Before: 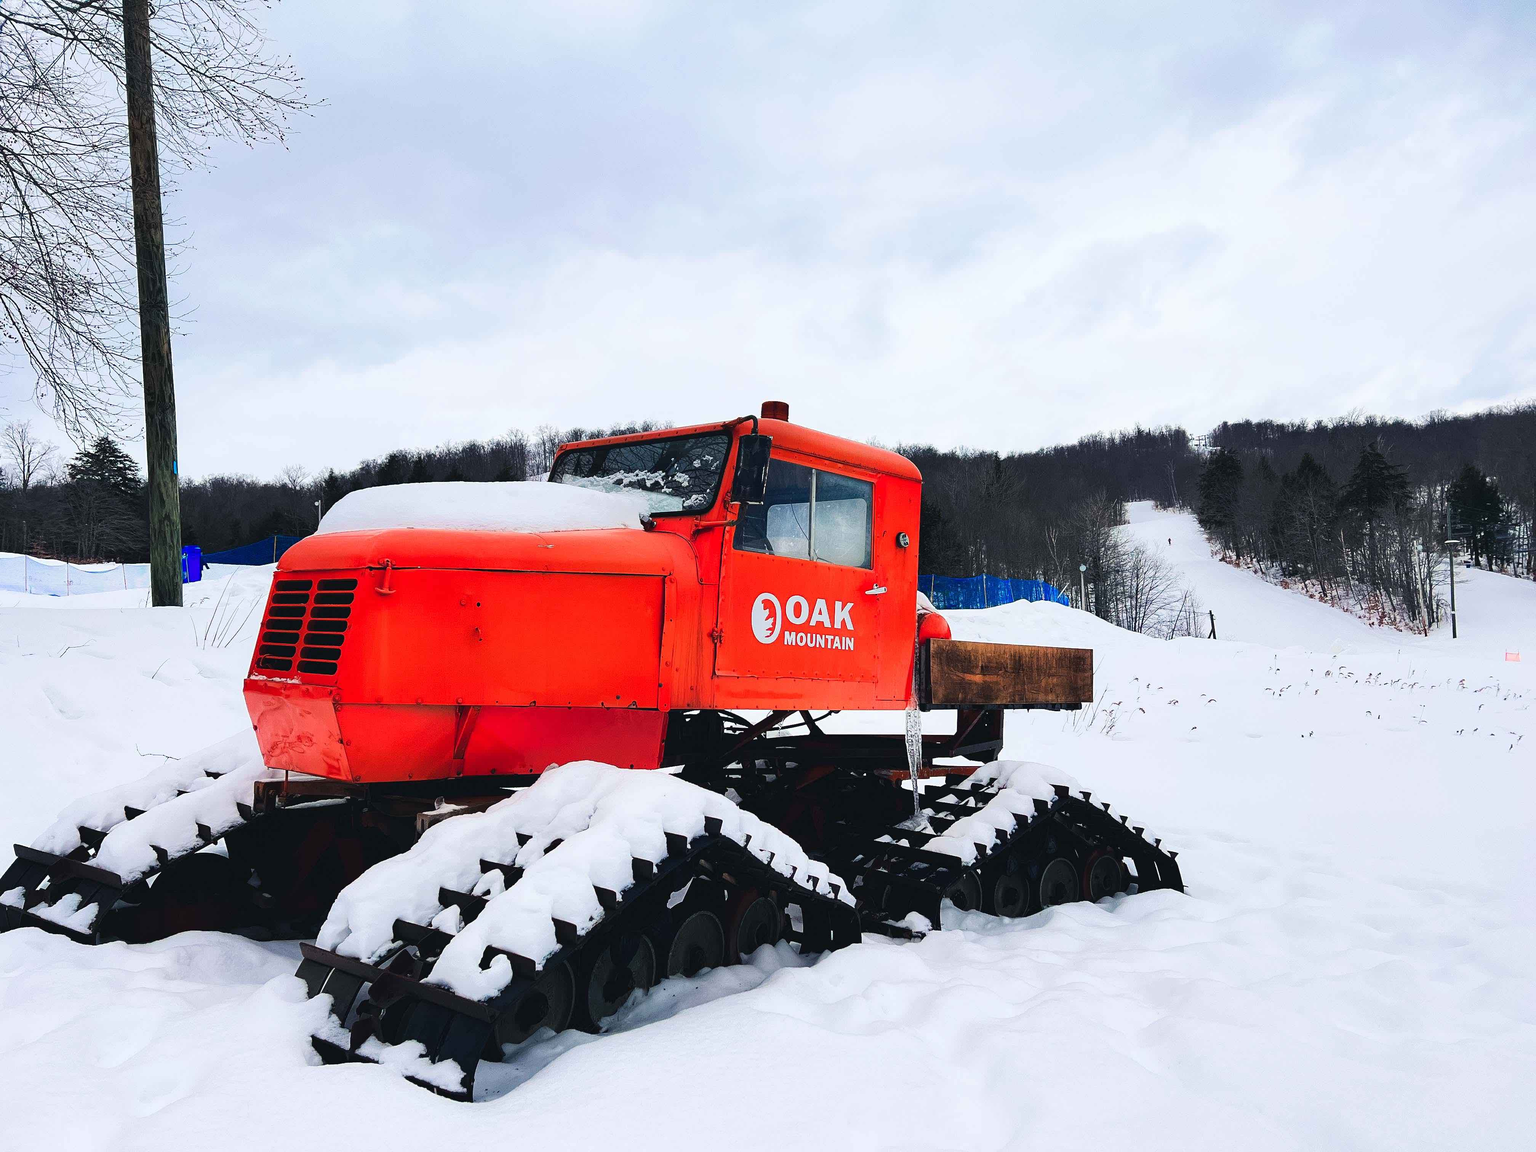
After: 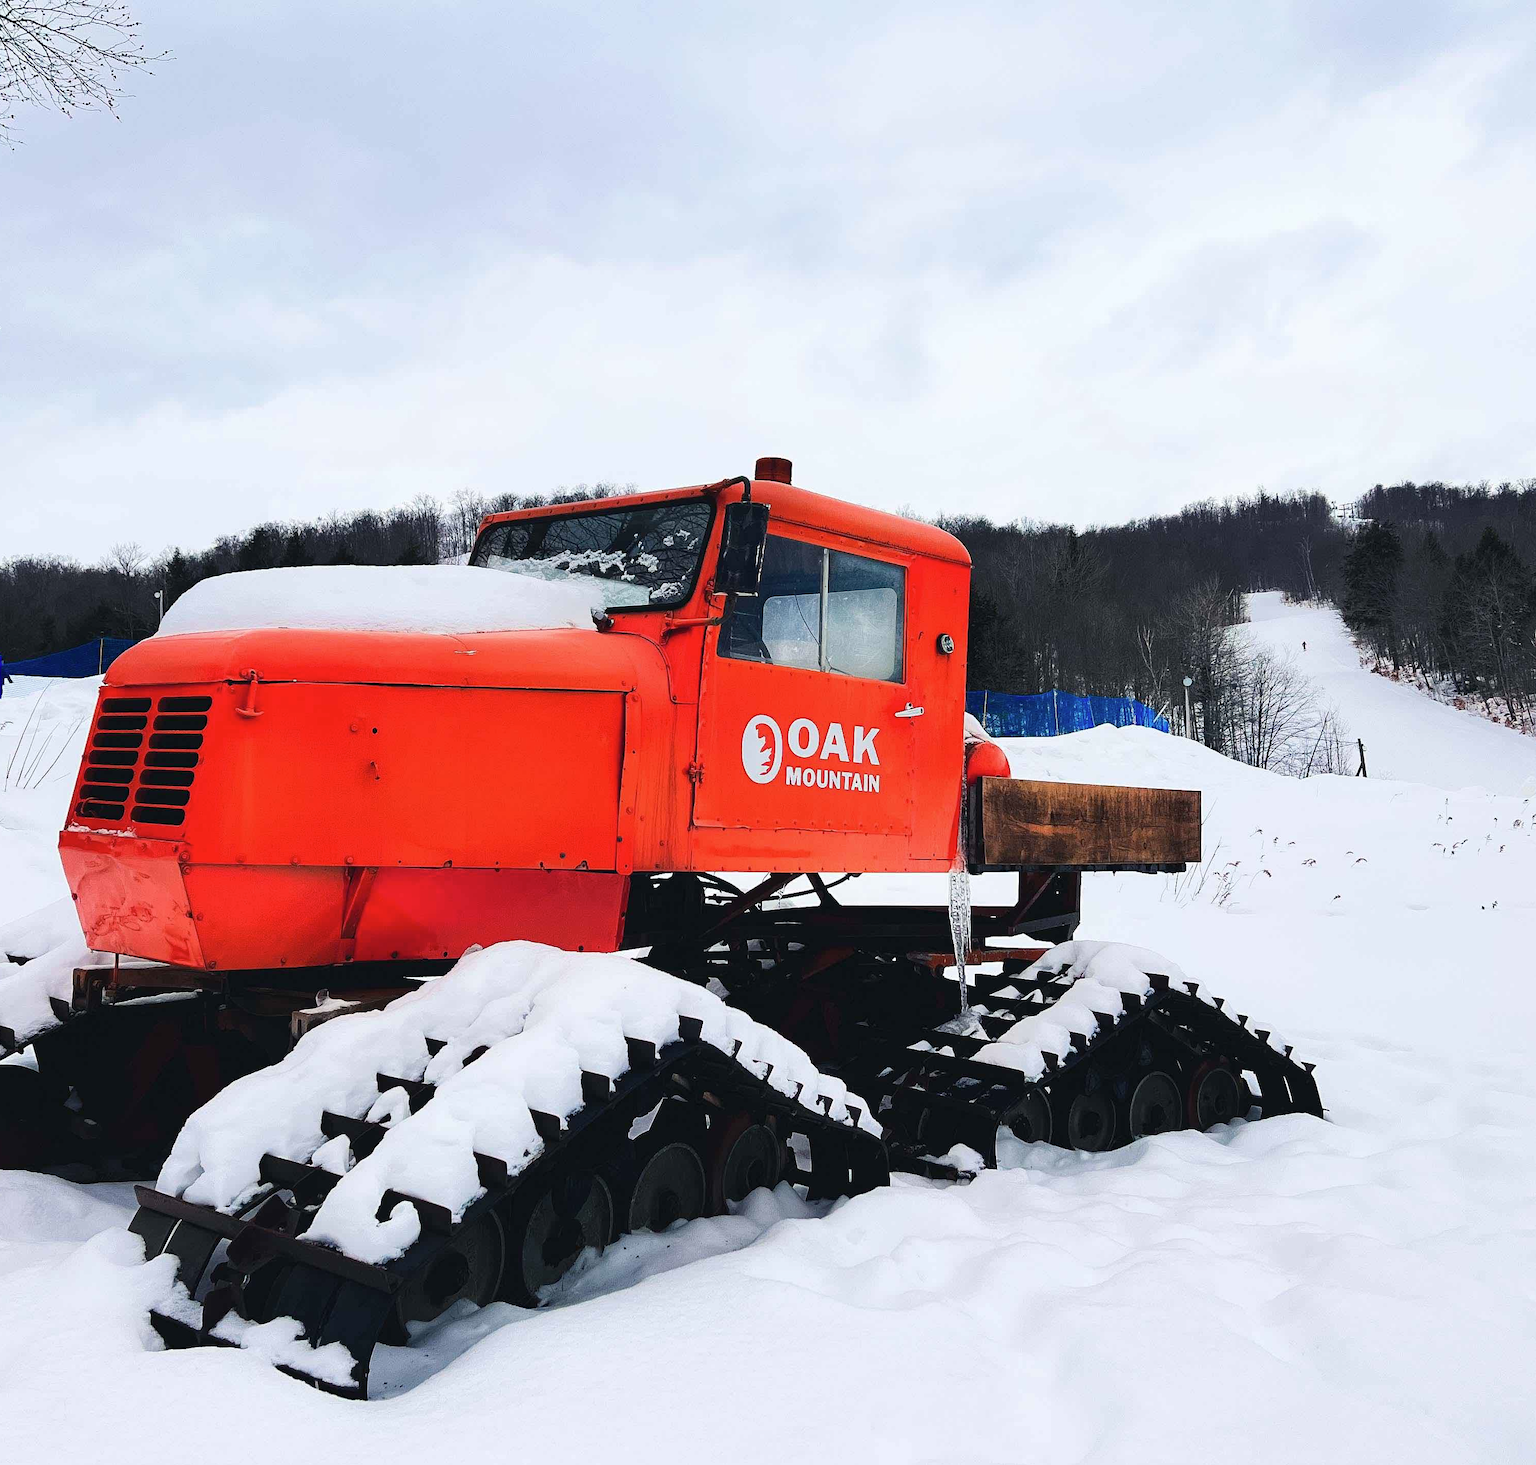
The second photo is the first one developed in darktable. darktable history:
contrast brightness saturation: saturation -0.062
crop and rotate: left 13.035%, top 5.366%, right 12.605%
